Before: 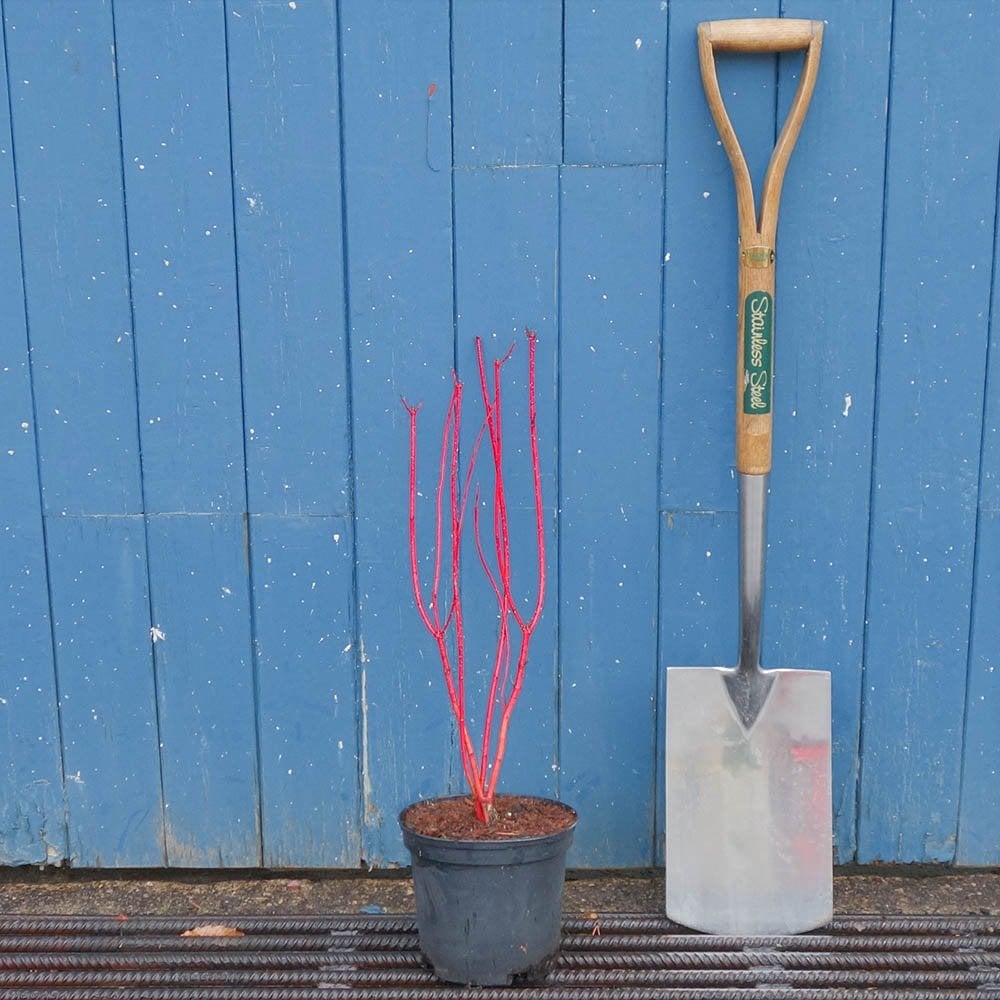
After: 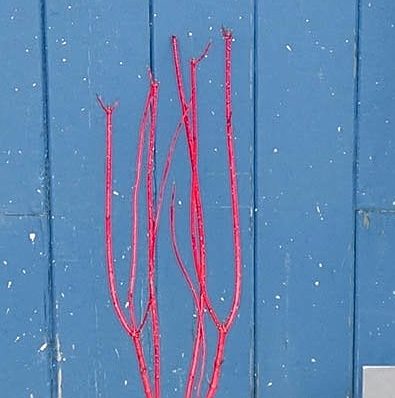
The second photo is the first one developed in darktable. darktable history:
sharpen: on, module defaults
local contrast: detail 110%
crop: left 30.416%, top 30.115%, right 30.013%, bottom 30.042%
